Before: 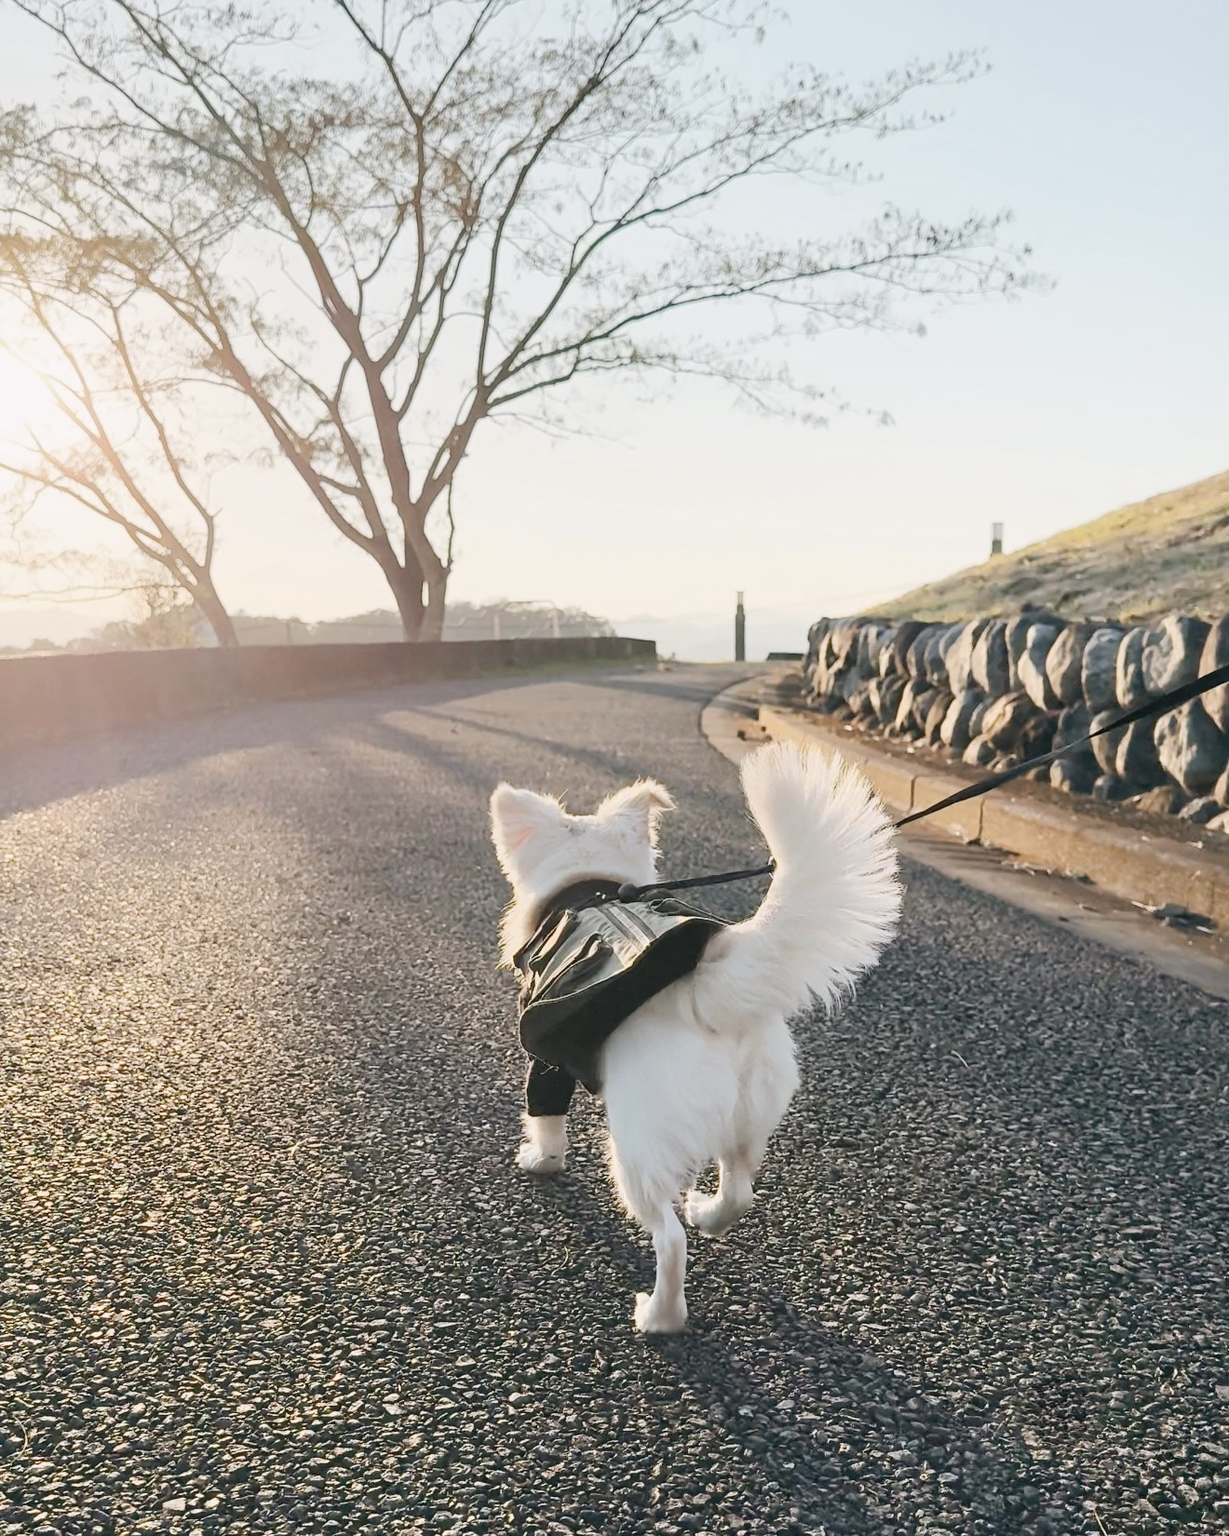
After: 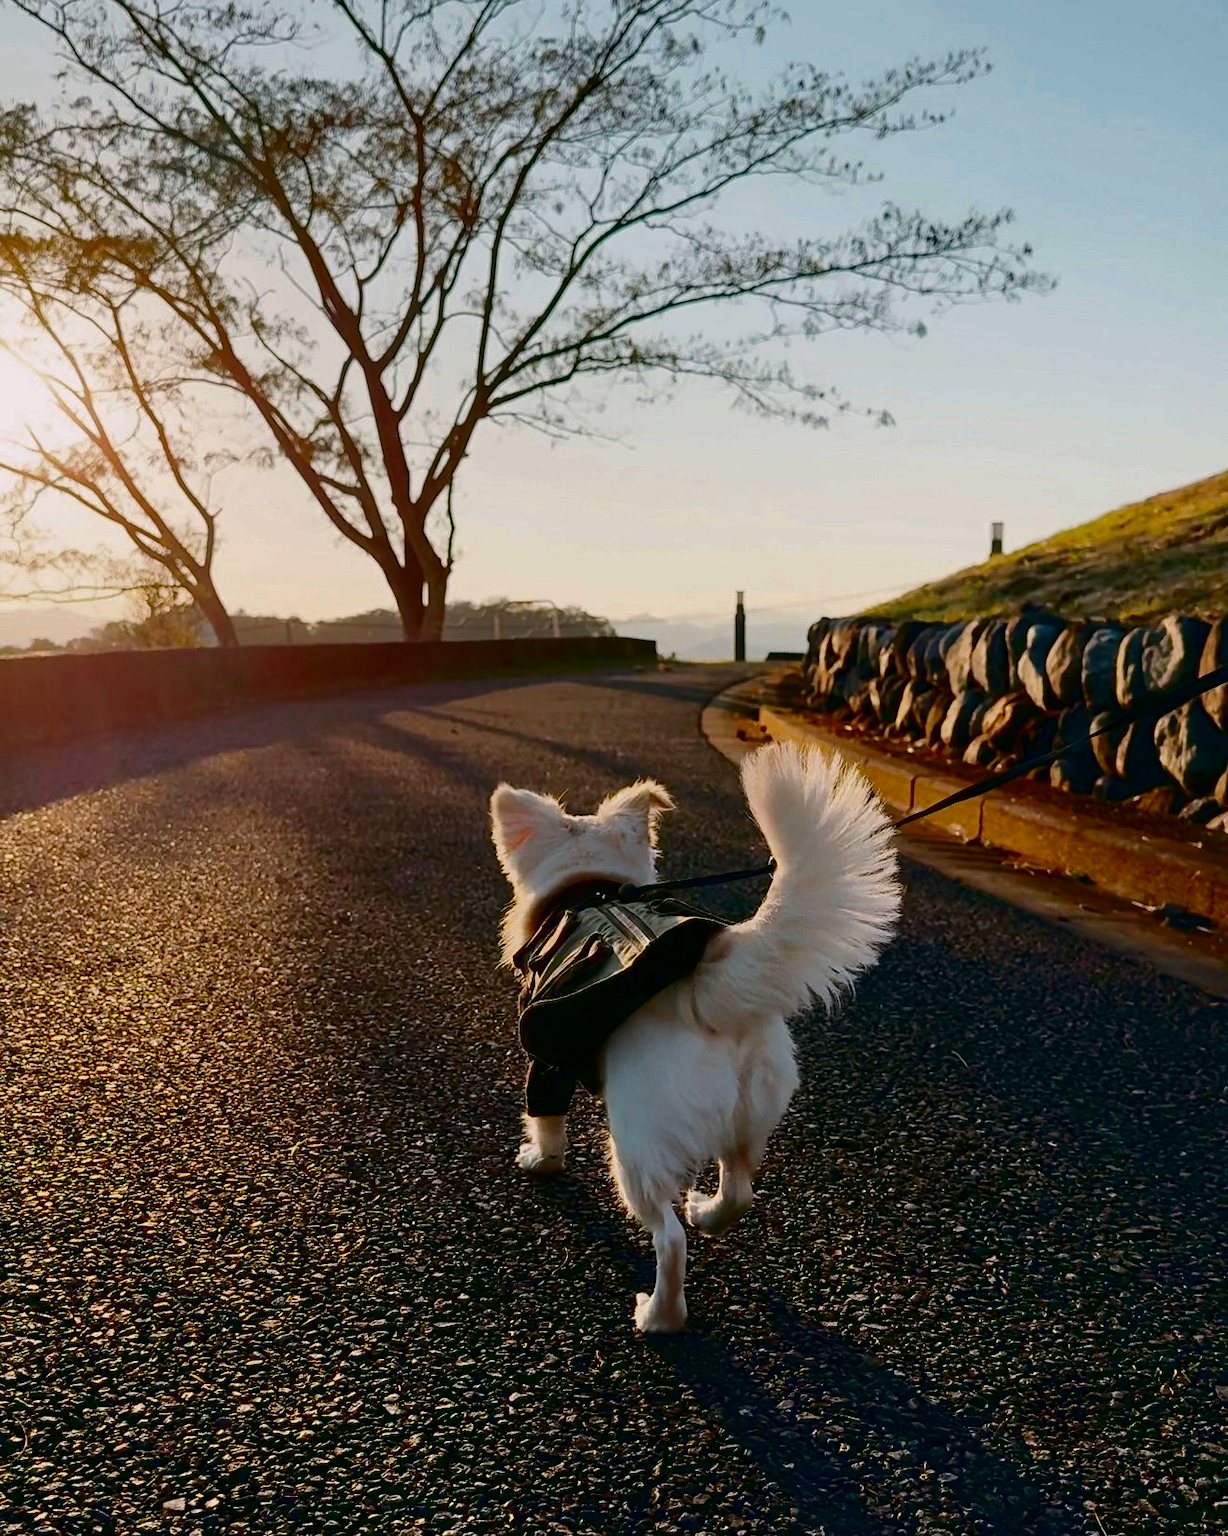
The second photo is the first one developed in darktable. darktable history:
contrast brightness saturation: brightness -0.989, saturation 0.98
